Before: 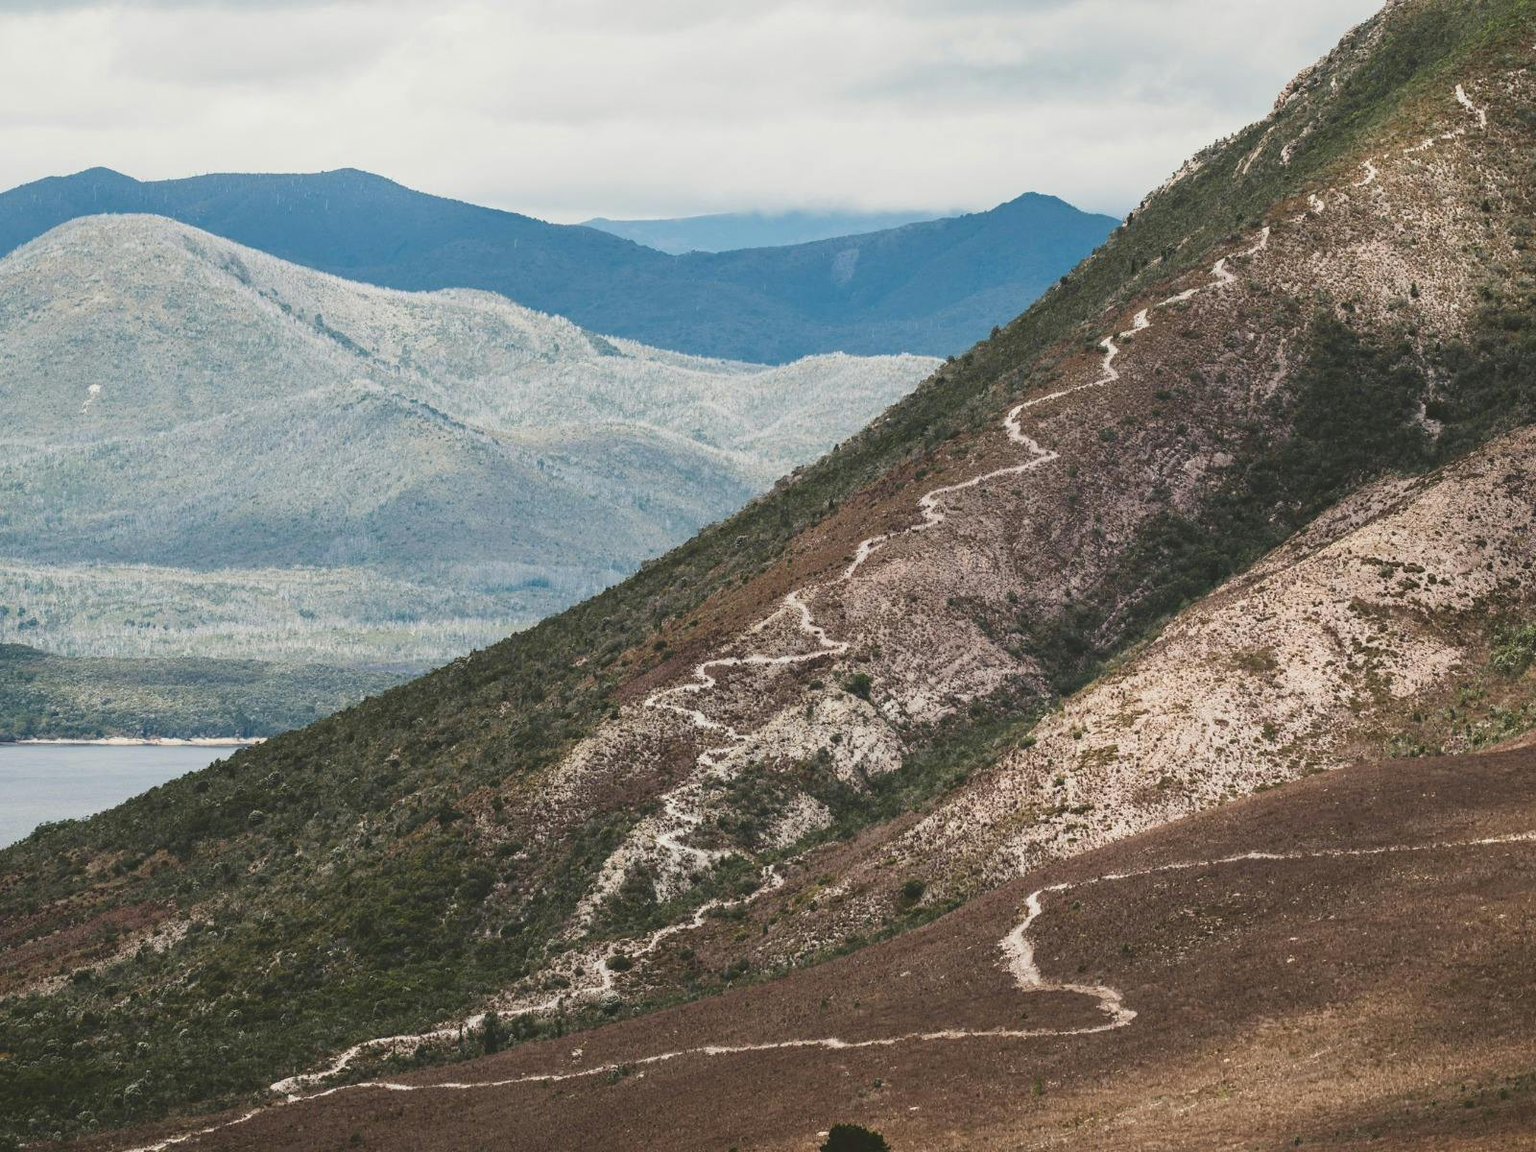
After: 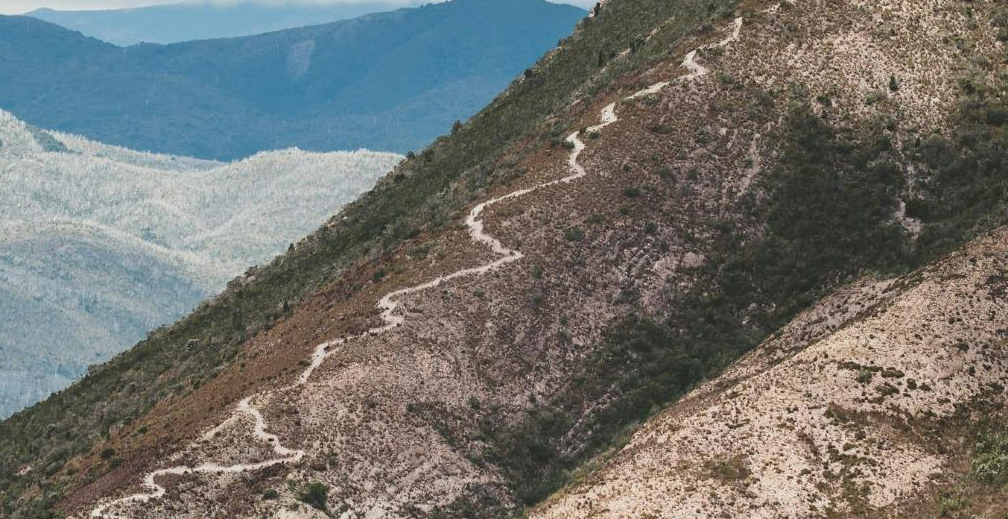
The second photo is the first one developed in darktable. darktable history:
crop: left 36.305%, top 18.267%, right 0.648%, bottom 38.44%
